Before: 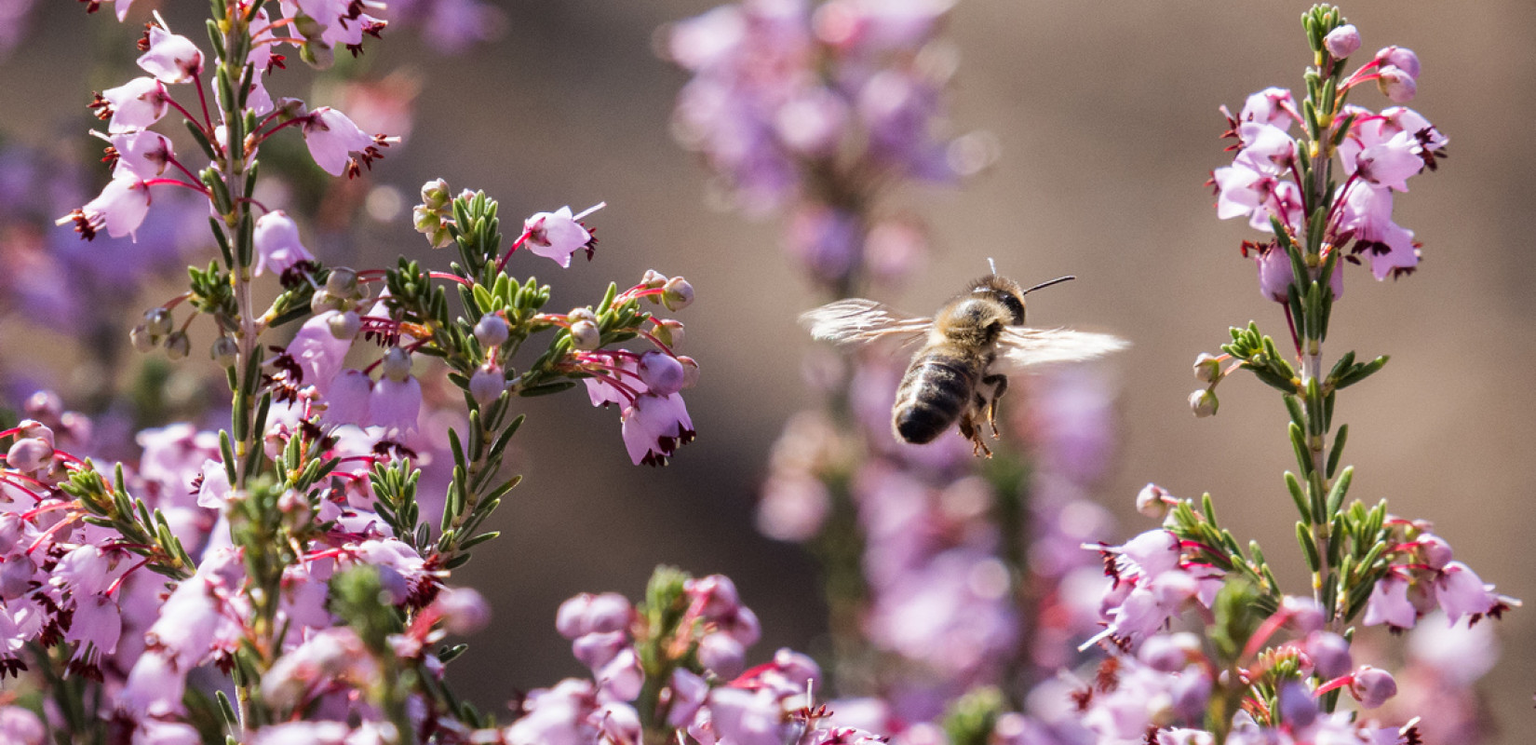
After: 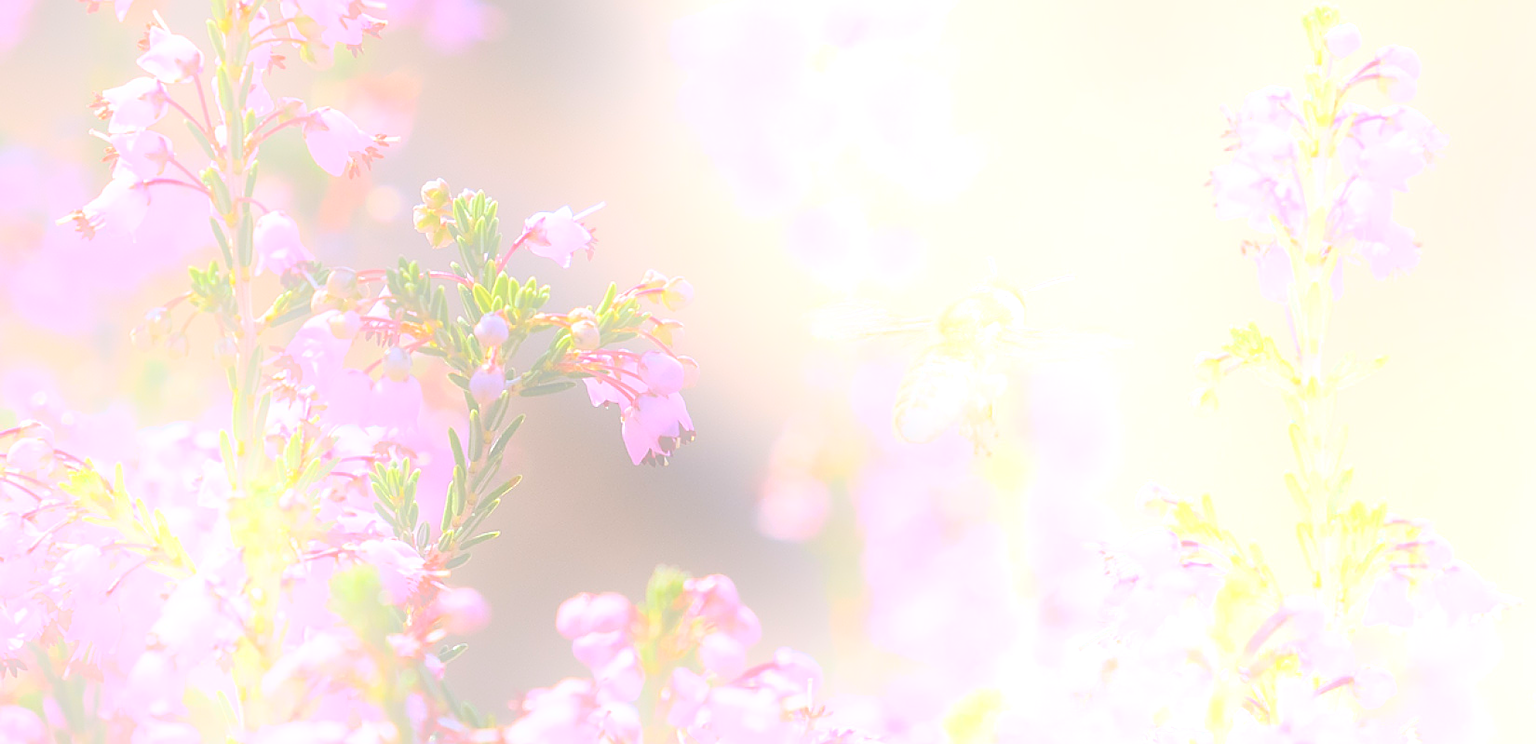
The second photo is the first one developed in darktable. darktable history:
sharpen: radius 1.4, amount 1.25, threshold 0.7
bloom: size 25%, threshold 5%, strength 90%
